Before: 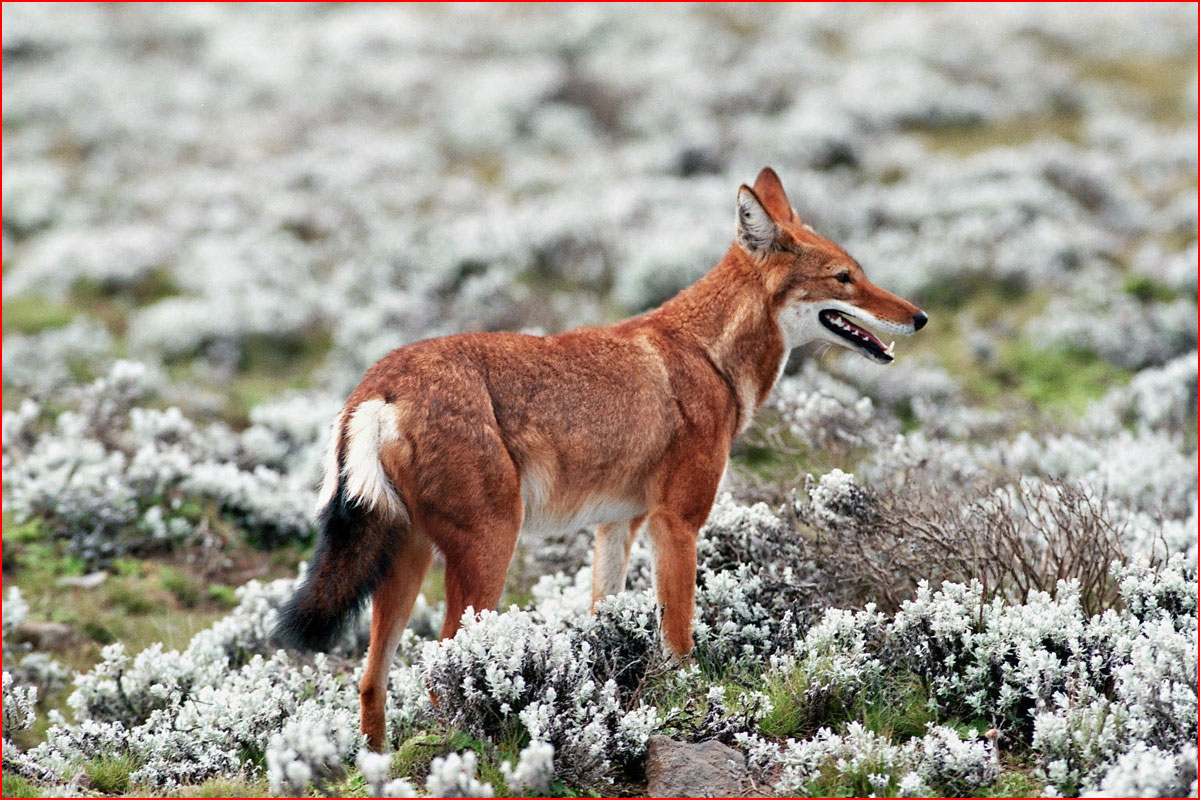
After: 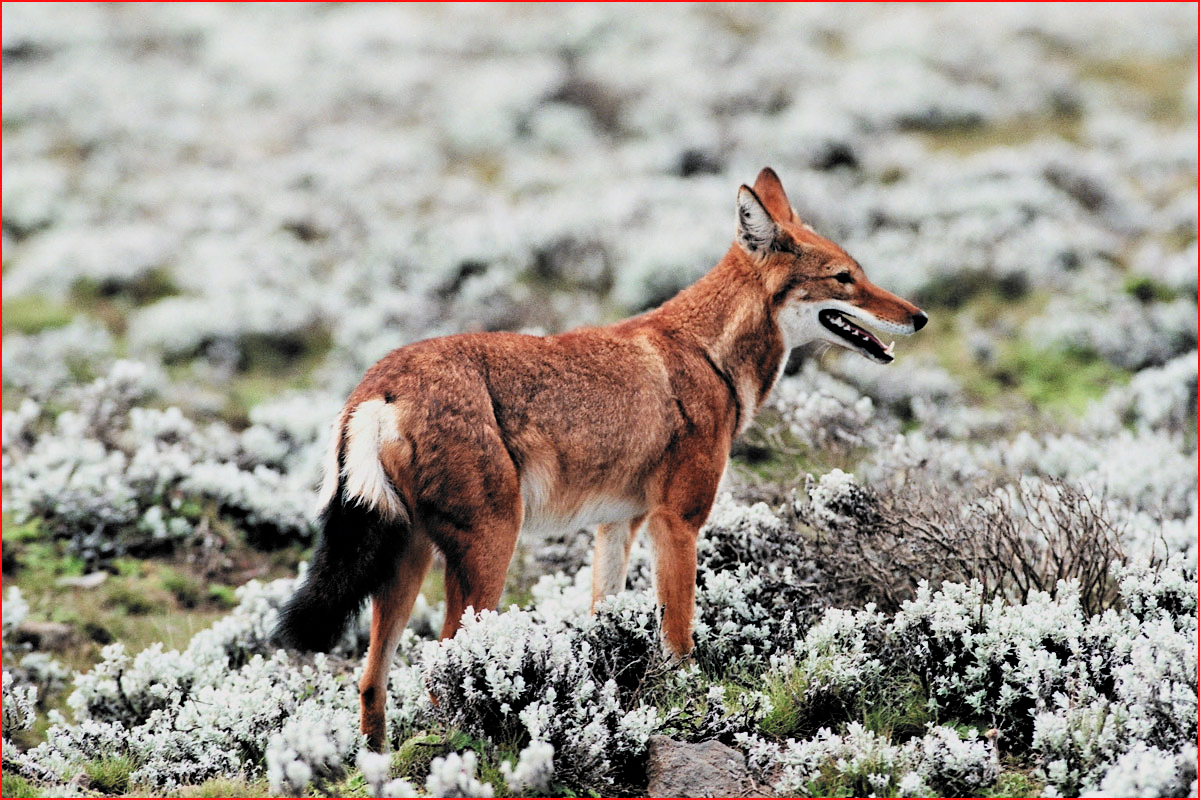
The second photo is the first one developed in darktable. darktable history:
filmic rgb: black relative exposure -5.02 EV, white relative exposure 3.54 EV, hardness 3.17, contrast 1.386, highlights saturation mix -49.09%, color science v6 (2022)
